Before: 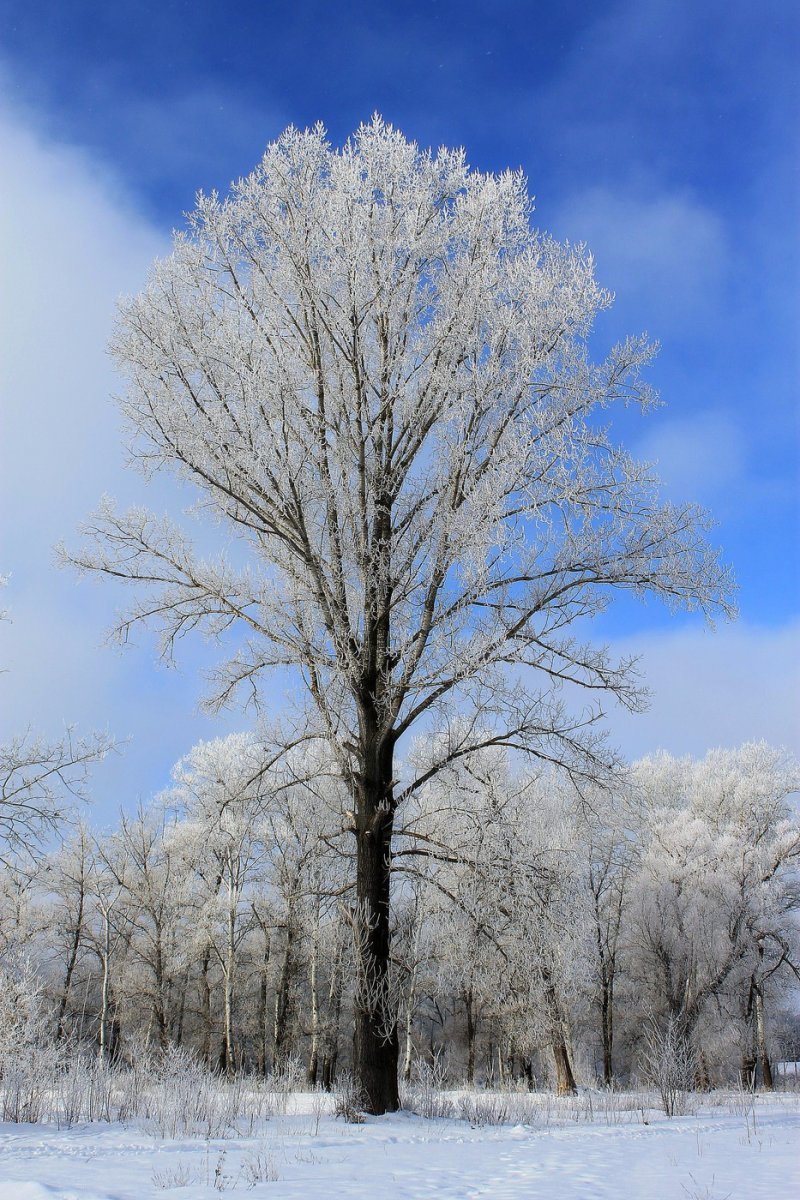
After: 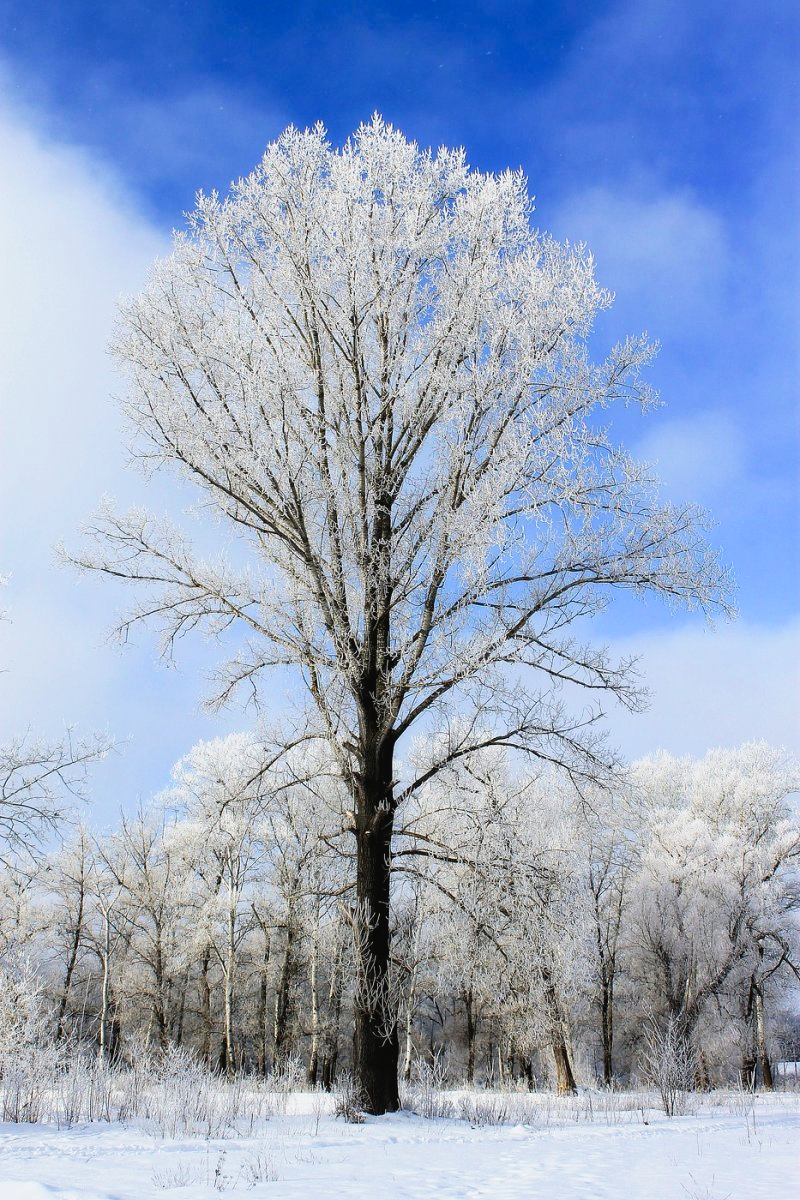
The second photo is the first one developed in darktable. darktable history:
tone curve: curves: ch0 [(0, 0.024) (0.049, 0.038) (0.176, 0.162) (0.311, 0.337) (0.416, 0.471) (0.565, 0.658) (0.817, 0.911) (1, 1)]; ch1 [(0, 0) (0.339, 0.358) (0.445, 0.439) (0.476, 0.47) (0.504, 0.504) (0.53, 0.511) (0.557, 0.558) (0.627, 0.664) (0.728, 0.786) (1, 1)]; ch2 [(0, 0) (0.327, 0.324) (0.417, 0.44) (0.46, 0.453) (0.502, 0.504) (0.526, 0.52) (0.549, 0.561) (0.619, 0.657) (0.76, 0.765) (1, 1)], preserve colors none
